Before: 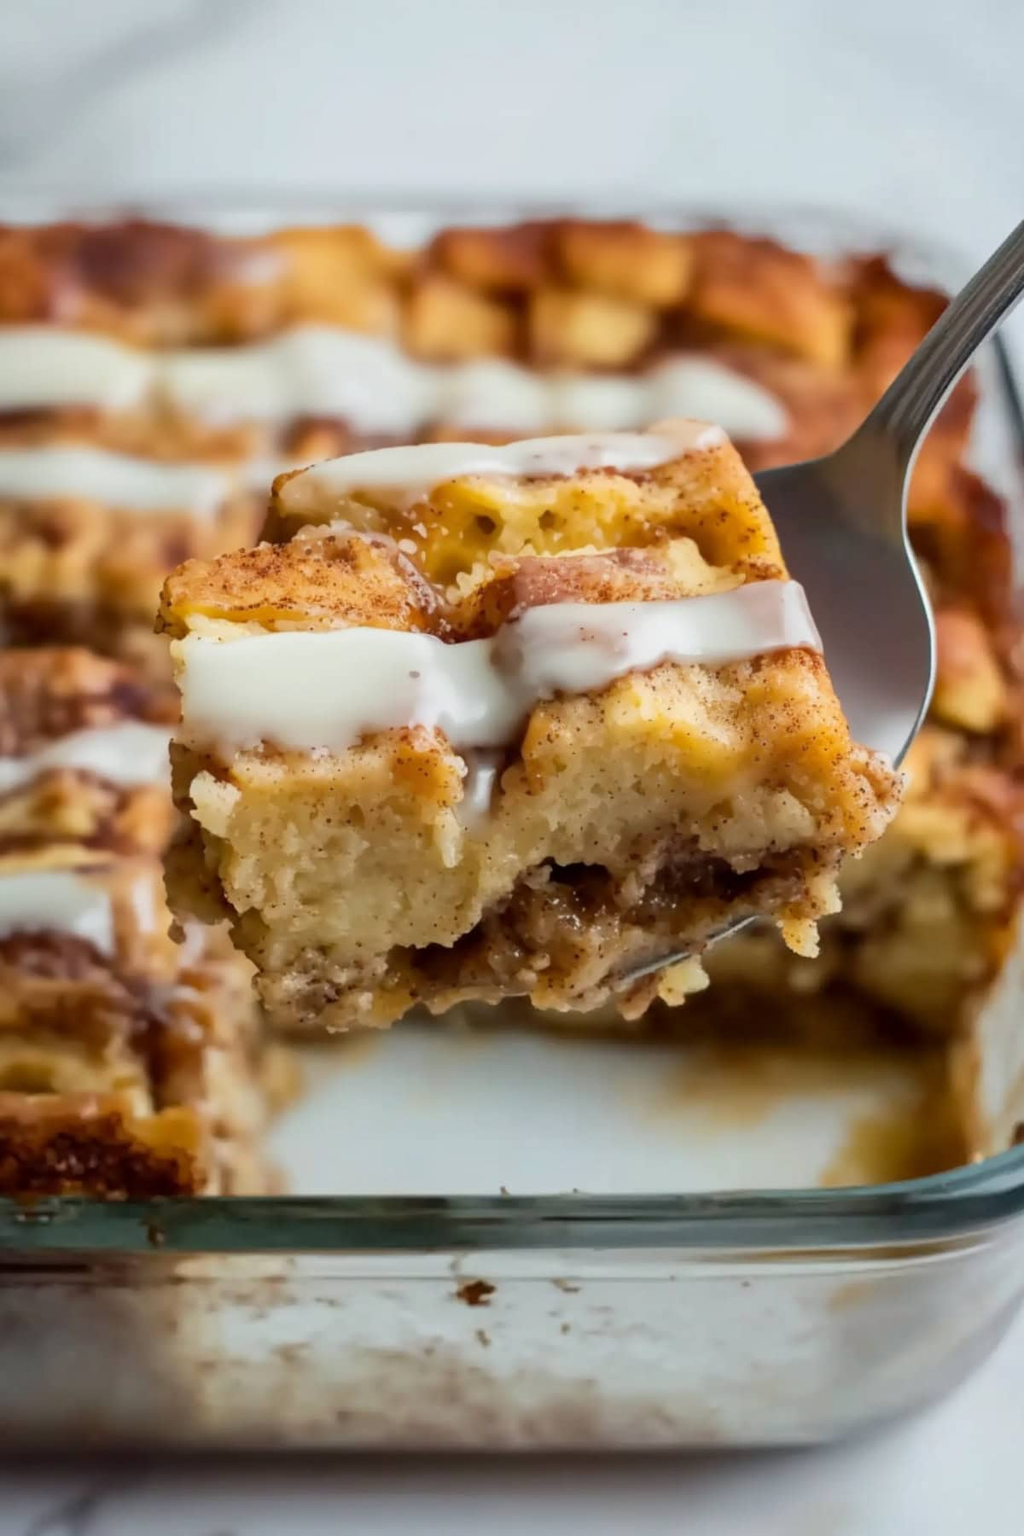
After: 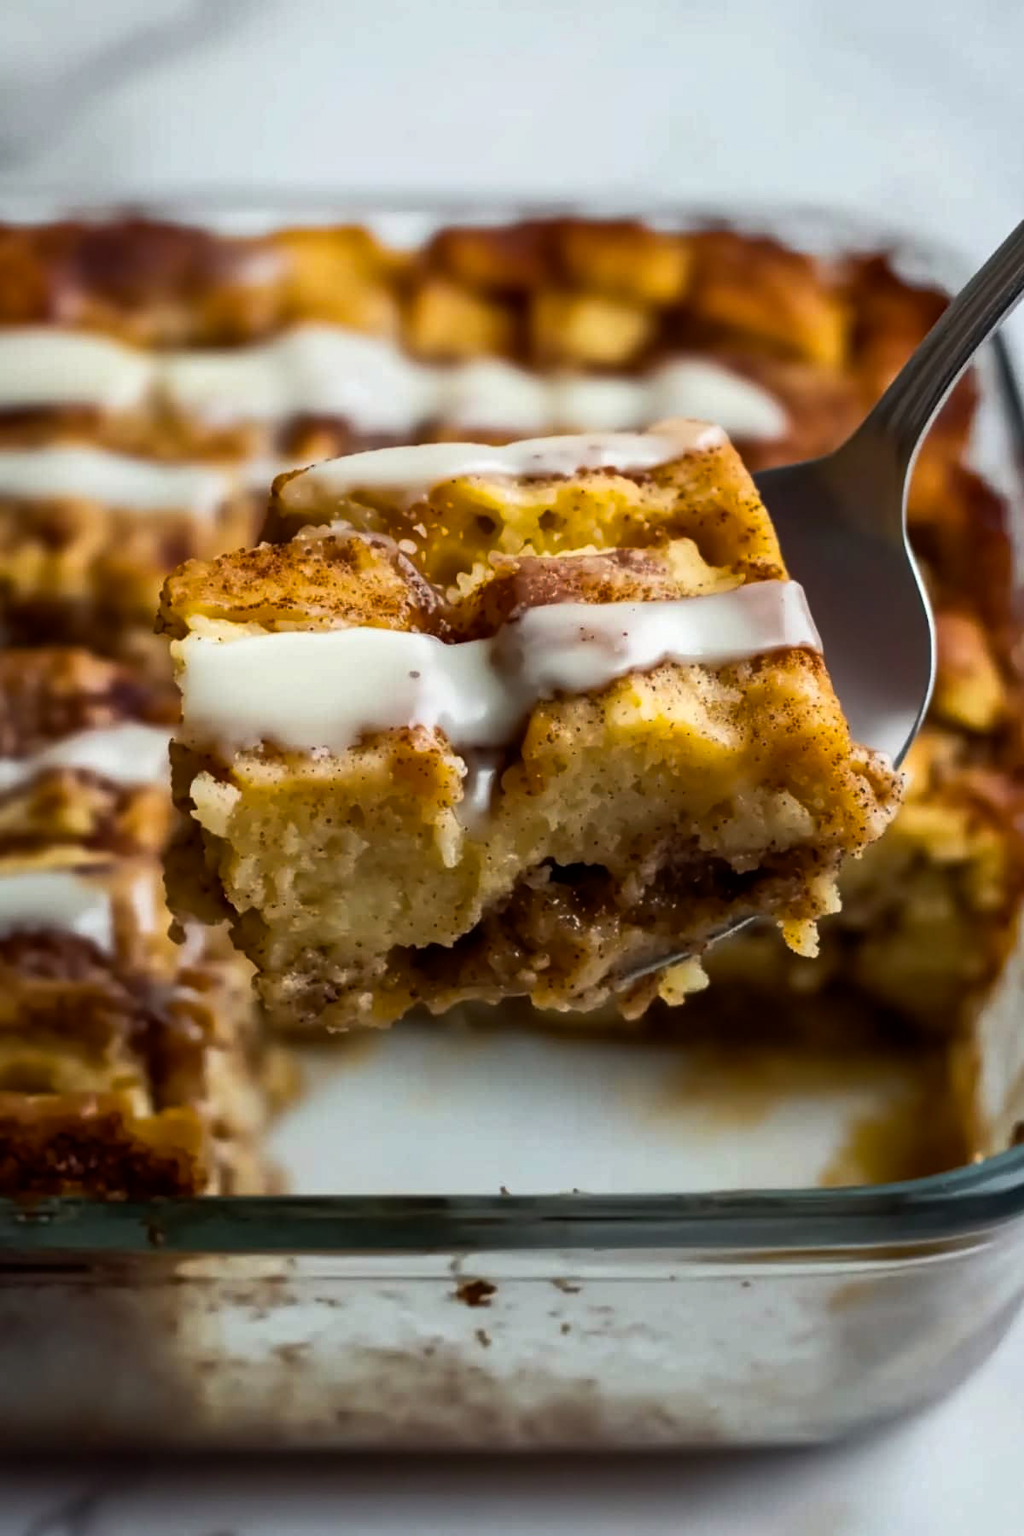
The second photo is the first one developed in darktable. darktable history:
color balance rgb: power › chroma 0.283%, power › hue 24.87°, shadows fall-off 100.783%, perceptual saturation grading › global saturation 25.328%, perceptual brilliance grading › highlights 3.747%, perceptual brilliance grading › mid-tones -18.891%, perceptual brilliance grading › shadows -40.796%, mask middle-gray fulcrum 22.89%, contrast 4.85%
